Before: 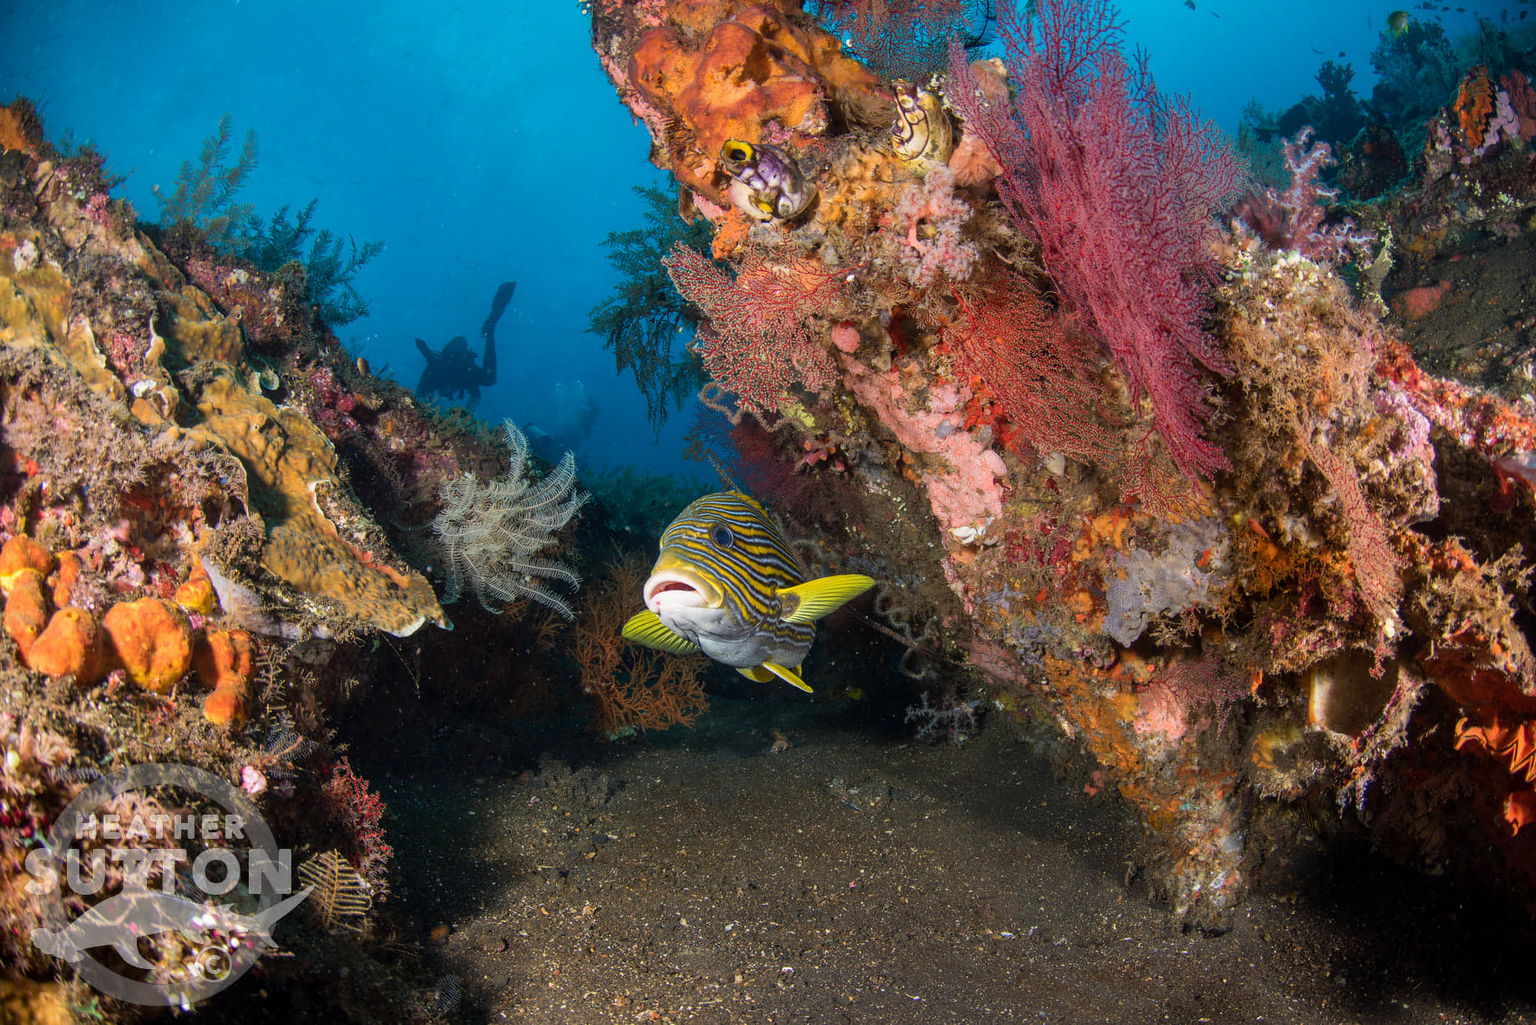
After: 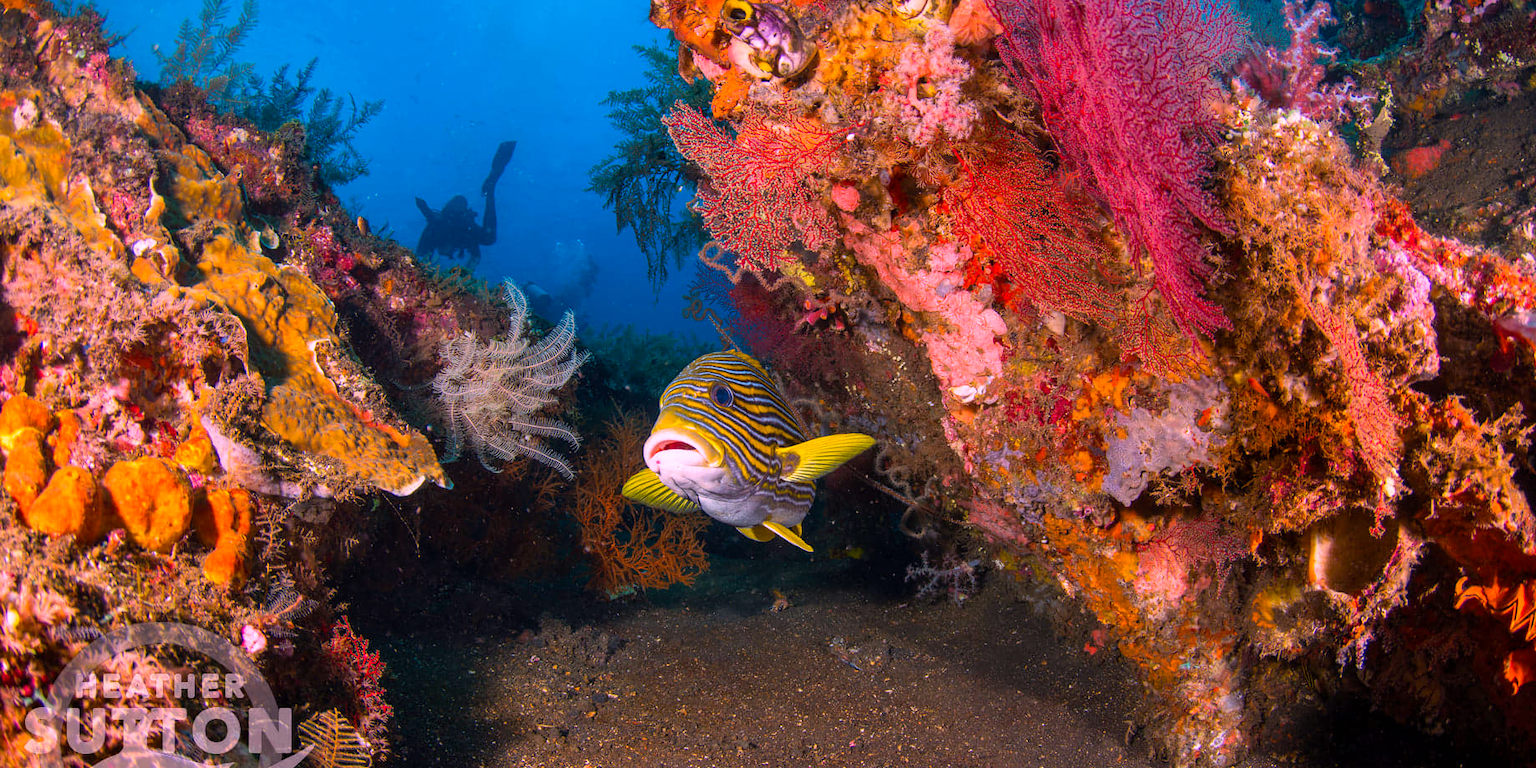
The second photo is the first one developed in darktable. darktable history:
crop: top 13.819%, bottom 11.169%
white balance: red 1.188, blue 1.11
color balance rgb: perceptual saturation grading › global saturation 30%, global vibrance 20%
